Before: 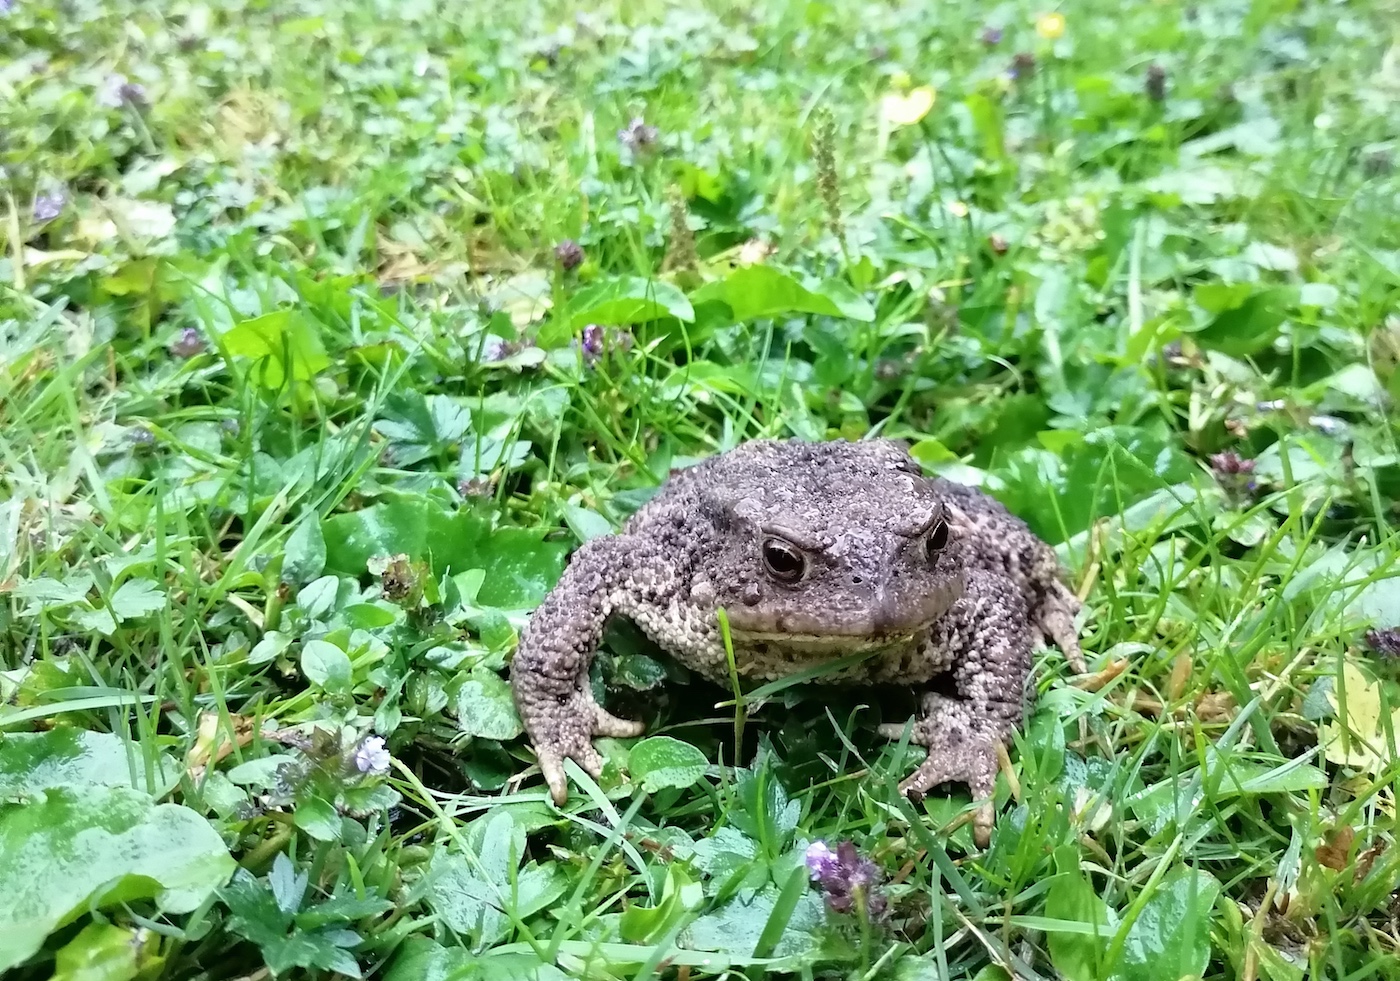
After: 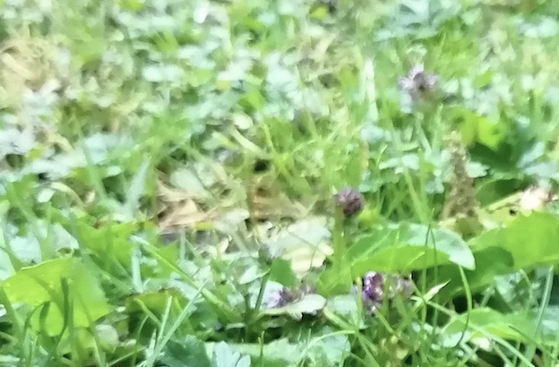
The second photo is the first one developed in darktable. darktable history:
color correction: highlights b* 0.016, saturation 0.776
crop: left 15.752%, top 5.421%, right 44.311%, bottom 57.084%
